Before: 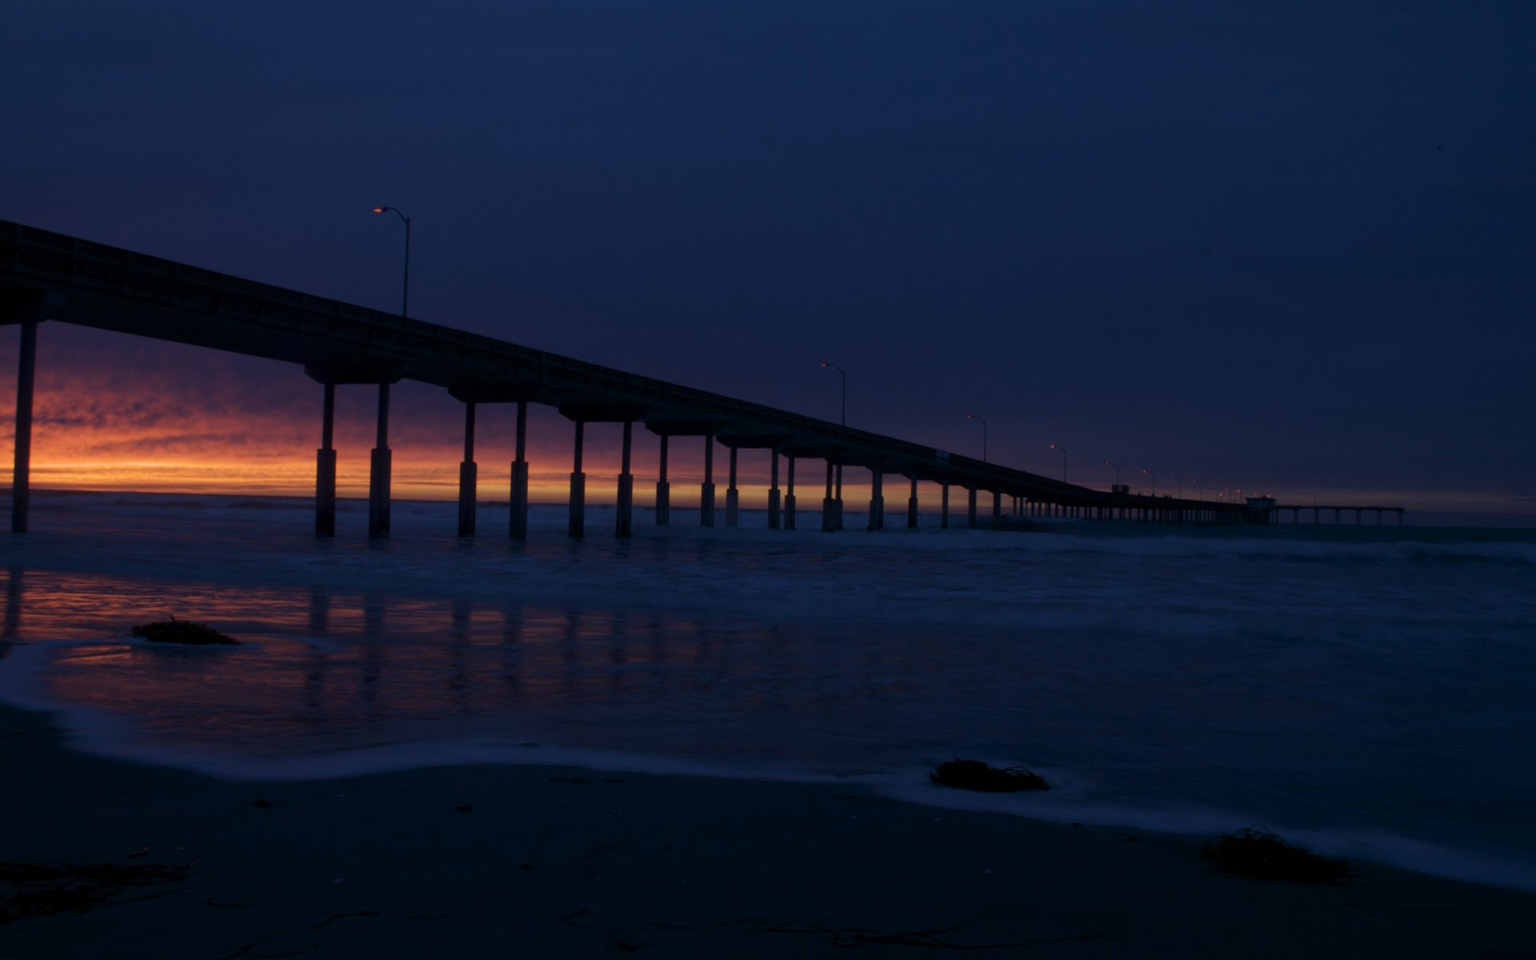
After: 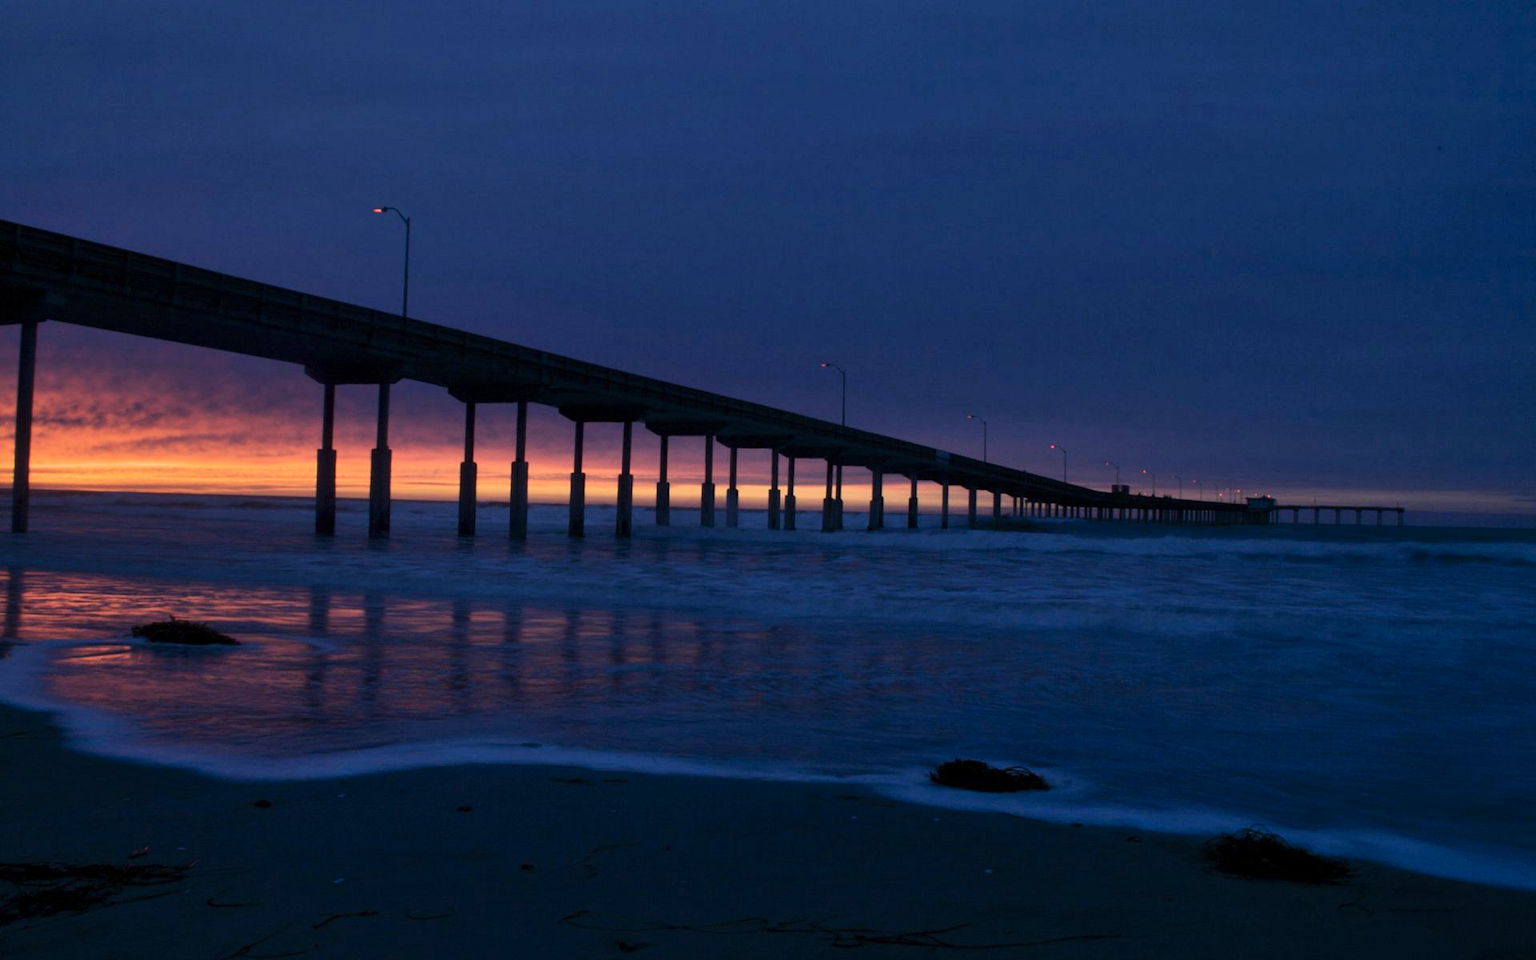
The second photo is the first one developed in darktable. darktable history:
shadows and highlights: shadows 52.93, soften with gaussian
